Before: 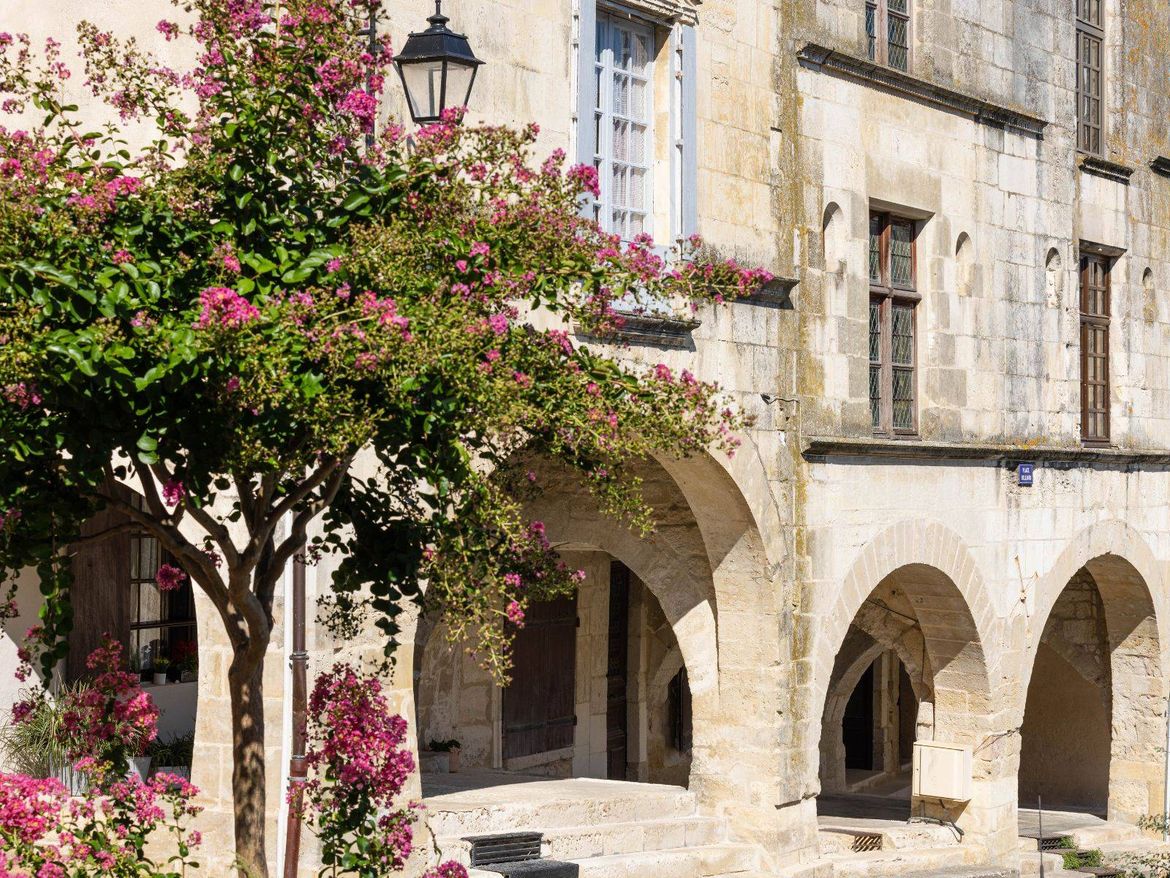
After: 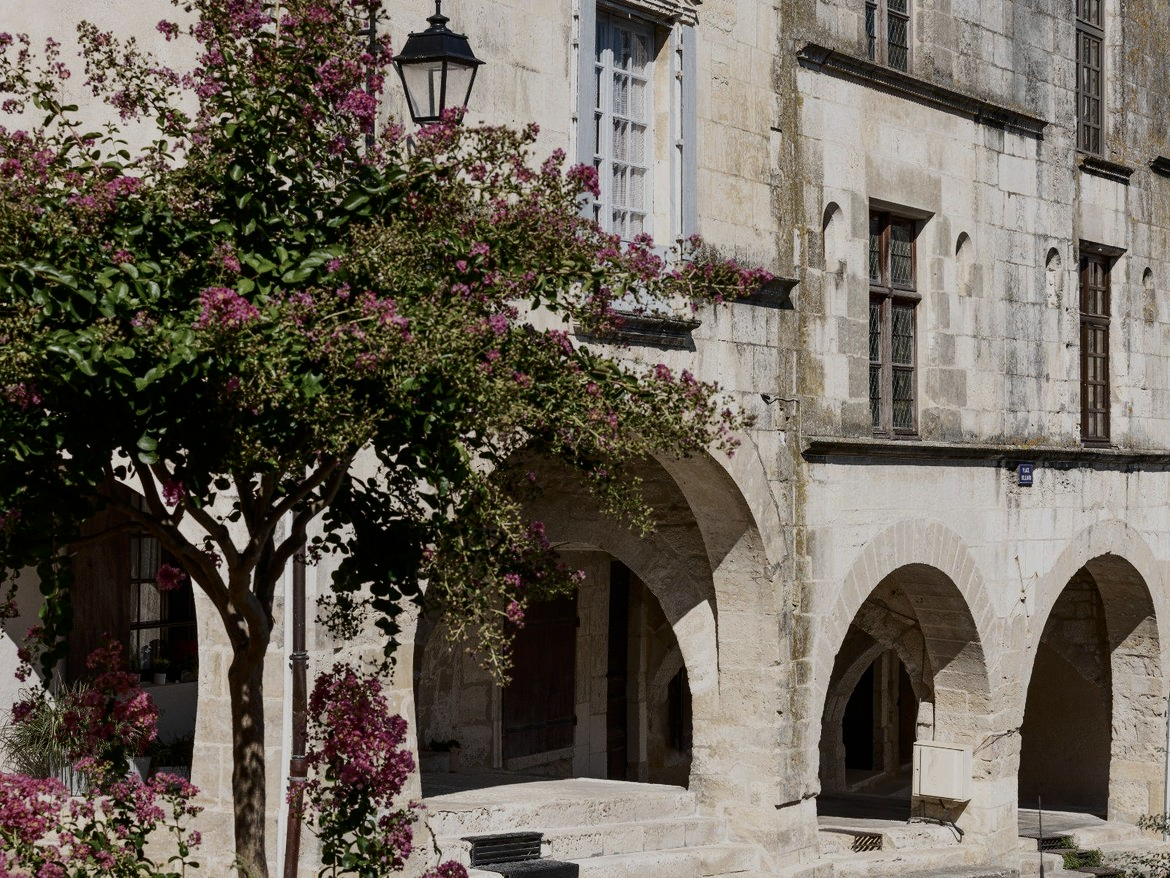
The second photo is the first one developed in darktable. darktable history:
exposure: exposure -1 EV, compensate highlight preservation false
contrast brightness saturation: contrast 0.25, saturation -0.31
